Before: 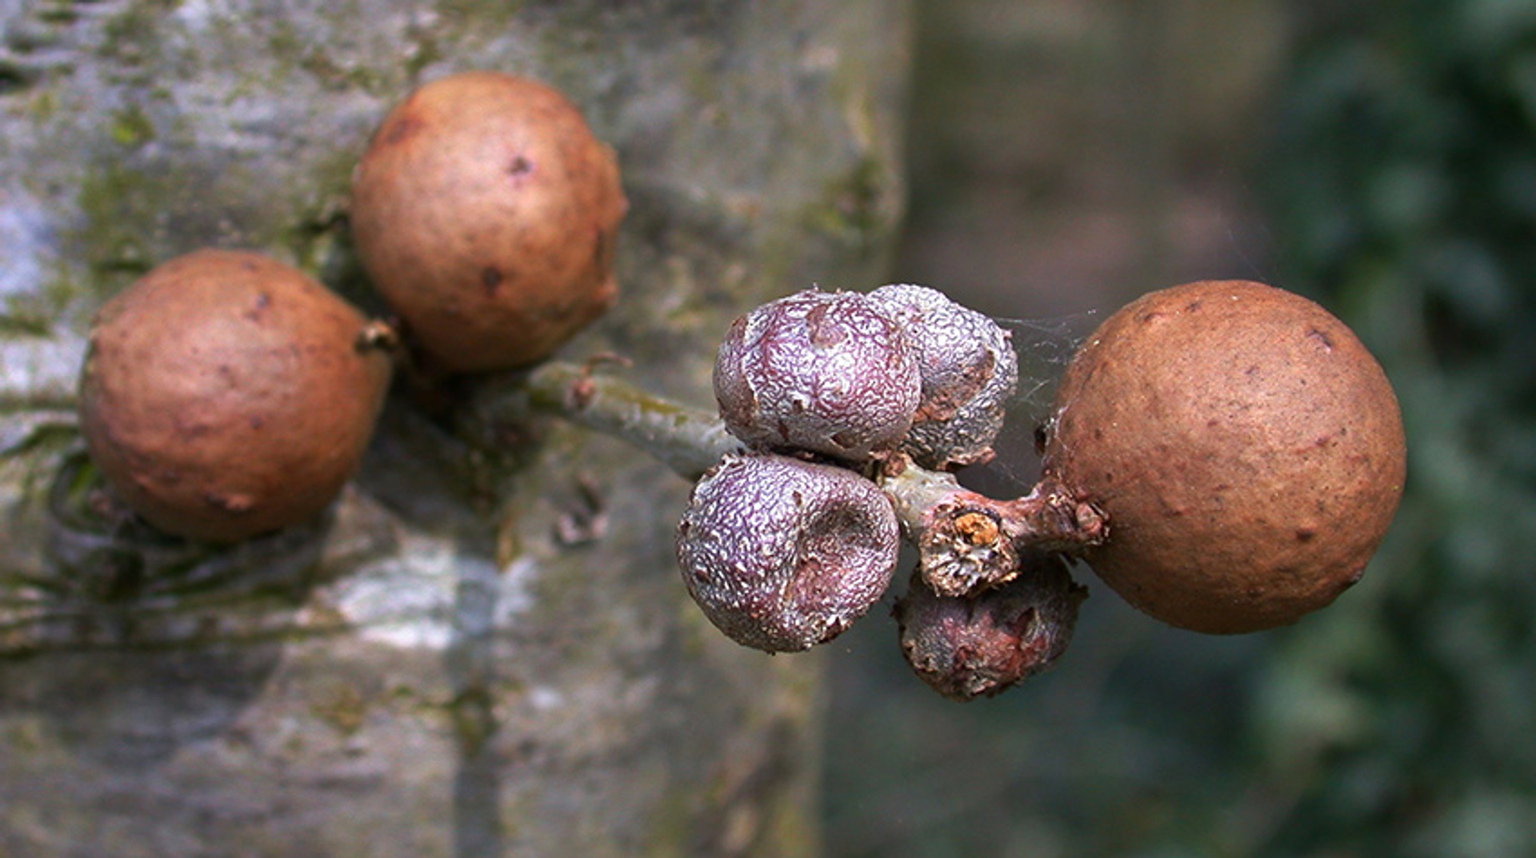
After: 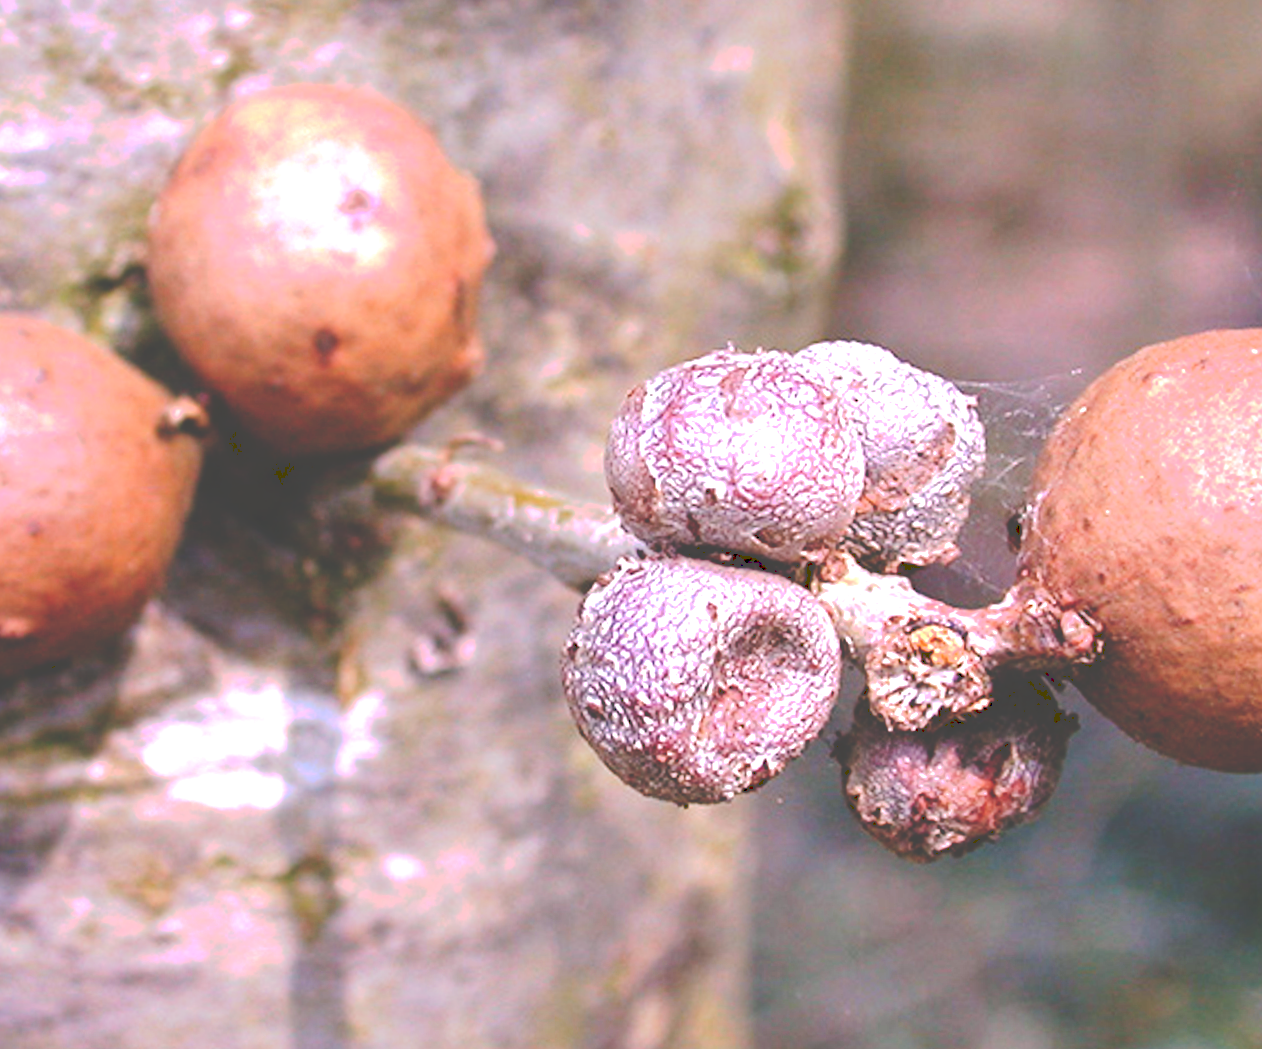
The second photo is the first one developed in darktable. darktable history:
exposure: black level correction 0, exposure 1.2 EV, compensate highlight preservation false
crop and rotate: left 14.436%, right 18.898%
tone equalizer: on, module defaults
tone curve: curves: ch0 [(0, 0) (0.003, 0.272) (0.011, 0.275) (0.025, 0.275) (0.044, 0.278) (0.069, 0.282) (0.1, 0.284) (0.136, 0.287) (0.177, 0.294) (0.224, 0.314) (0.277, 0.347) (0.335, 0.403) (0.399, 0.473) (0.468, 0.552) (0.543, 0.622) (0.623, 0.69) (0.709, 0.756) (0.801, 0.818) (0.898, 0.865) (1, 1)], preserve colors none
white balance: red 1.188, blue 1.11
contrast equalizer: octaves 7, y [[0.515 ×6], [0.507 ×6], [0.425 ×6], [0 ×6], [0 ×6]]
rotate and perspective: rotation -1°, crop left 0.011, crop right 0.989, crop top 0.025, crop bottom 0.975
